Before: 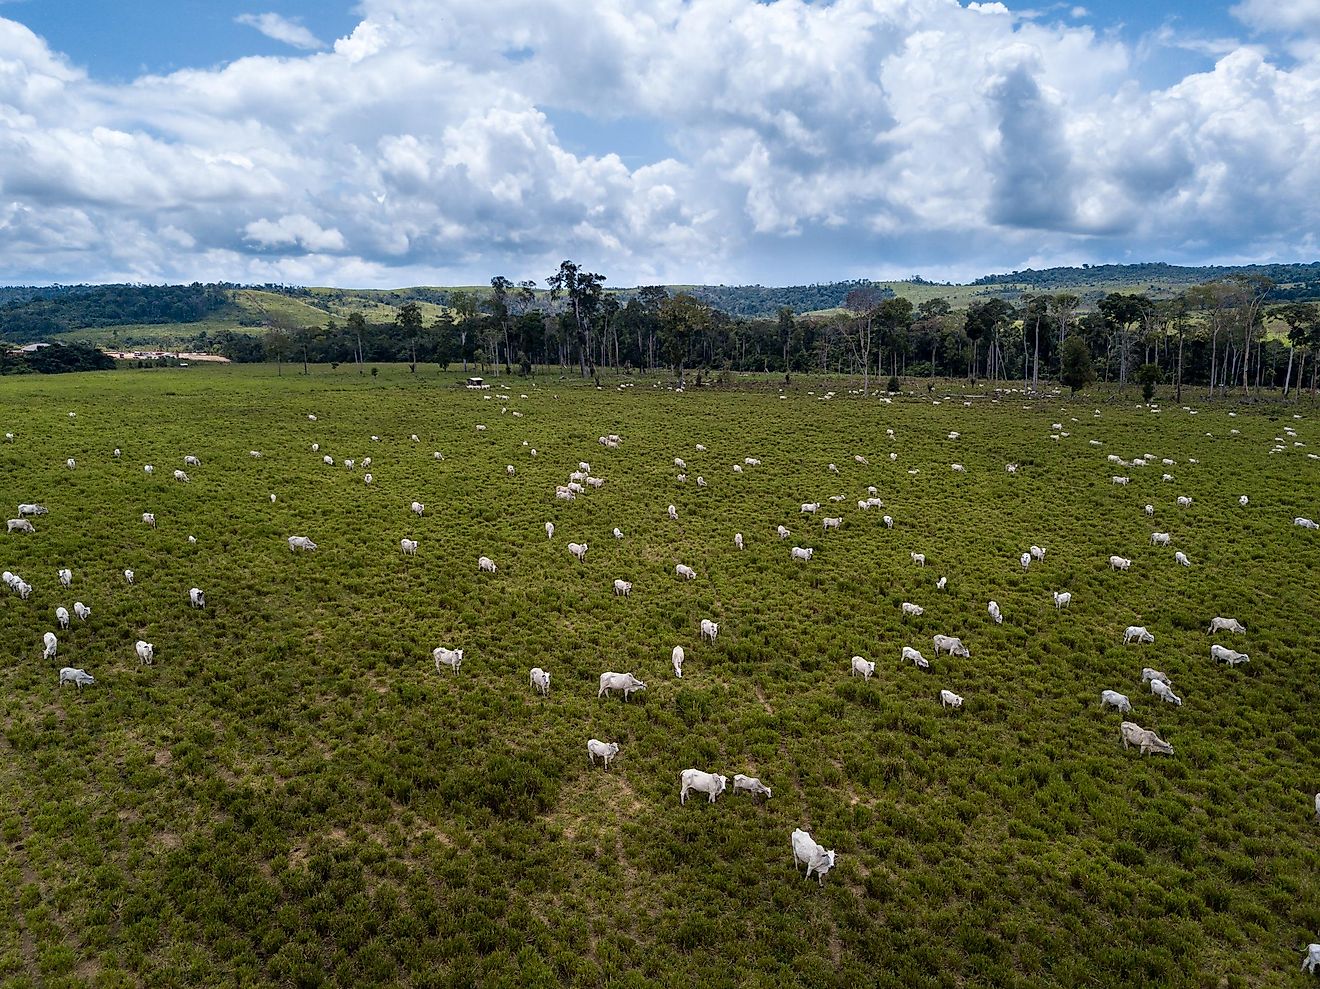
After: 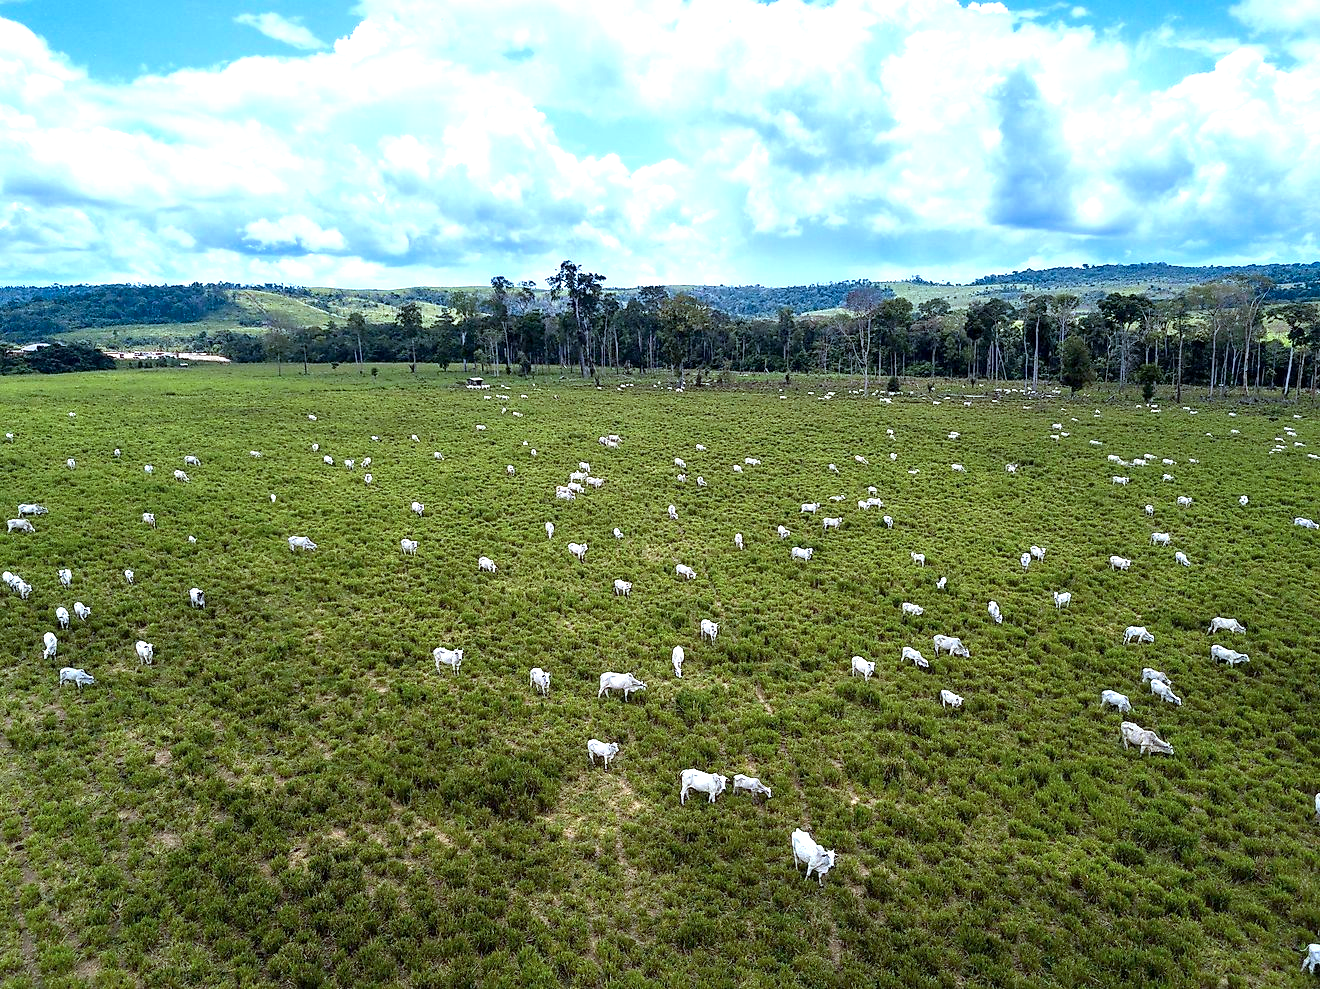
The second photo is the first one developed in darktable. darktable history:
exposure: black level correction 0.001, exposure 0.966 EV, compensate highlight preservation false
color calibration: illuminant F (fluorescent), F source F9 (Cool White Deluxe 4150 K) – high CRI, x 0.374, y 0.373, temperature 4162.48 K
